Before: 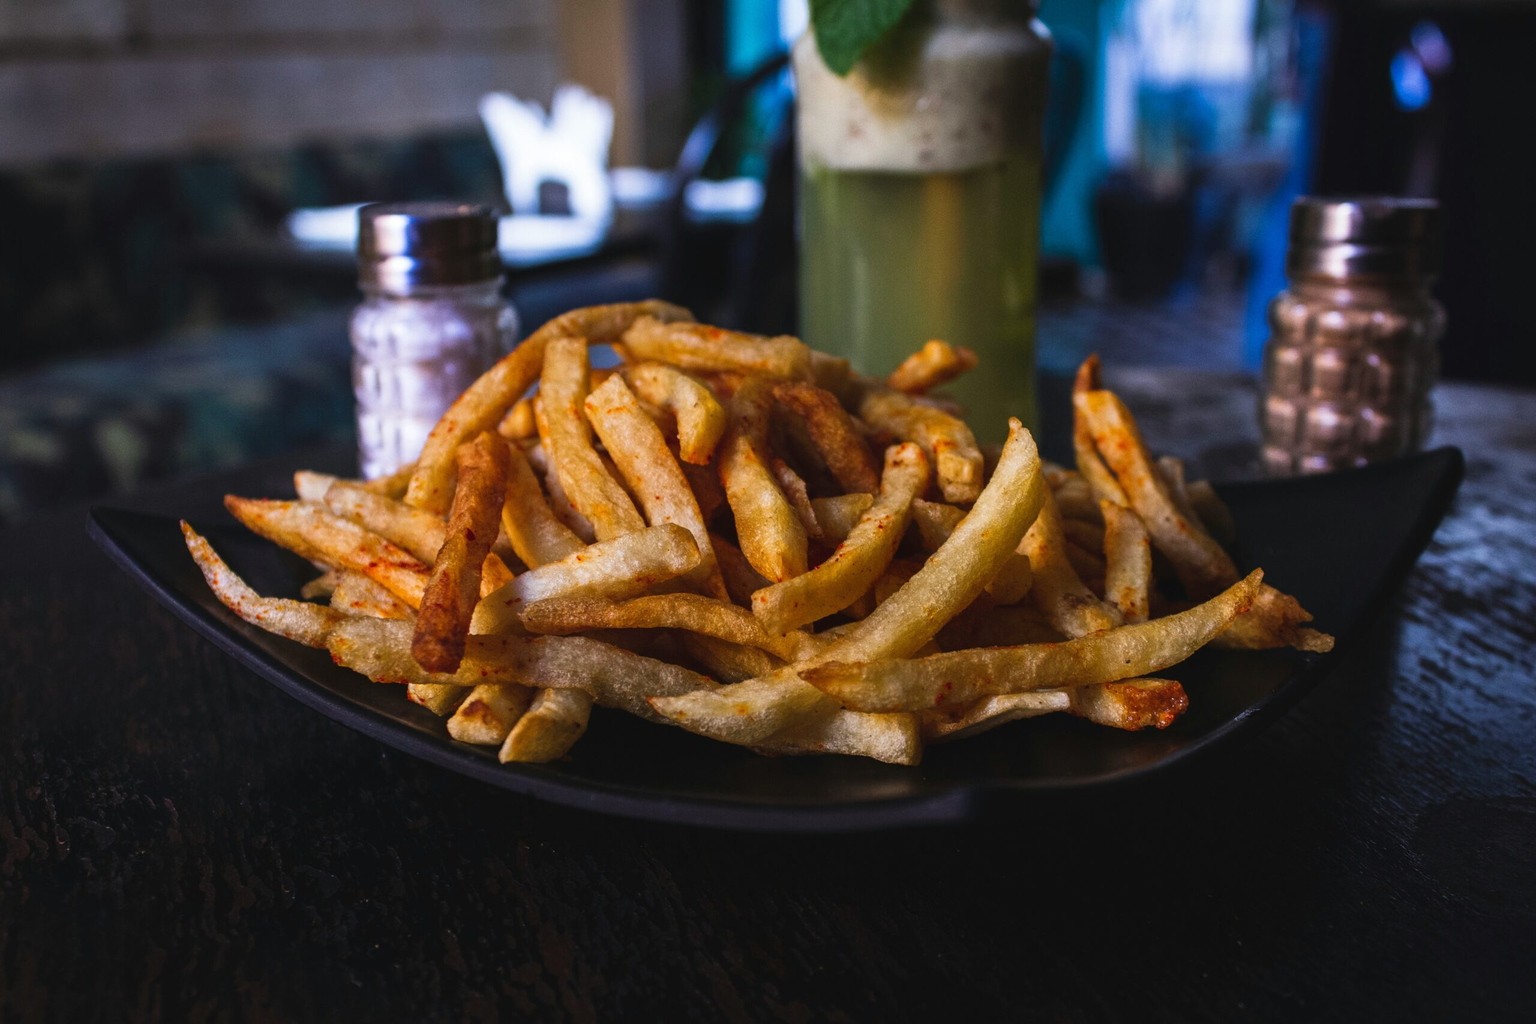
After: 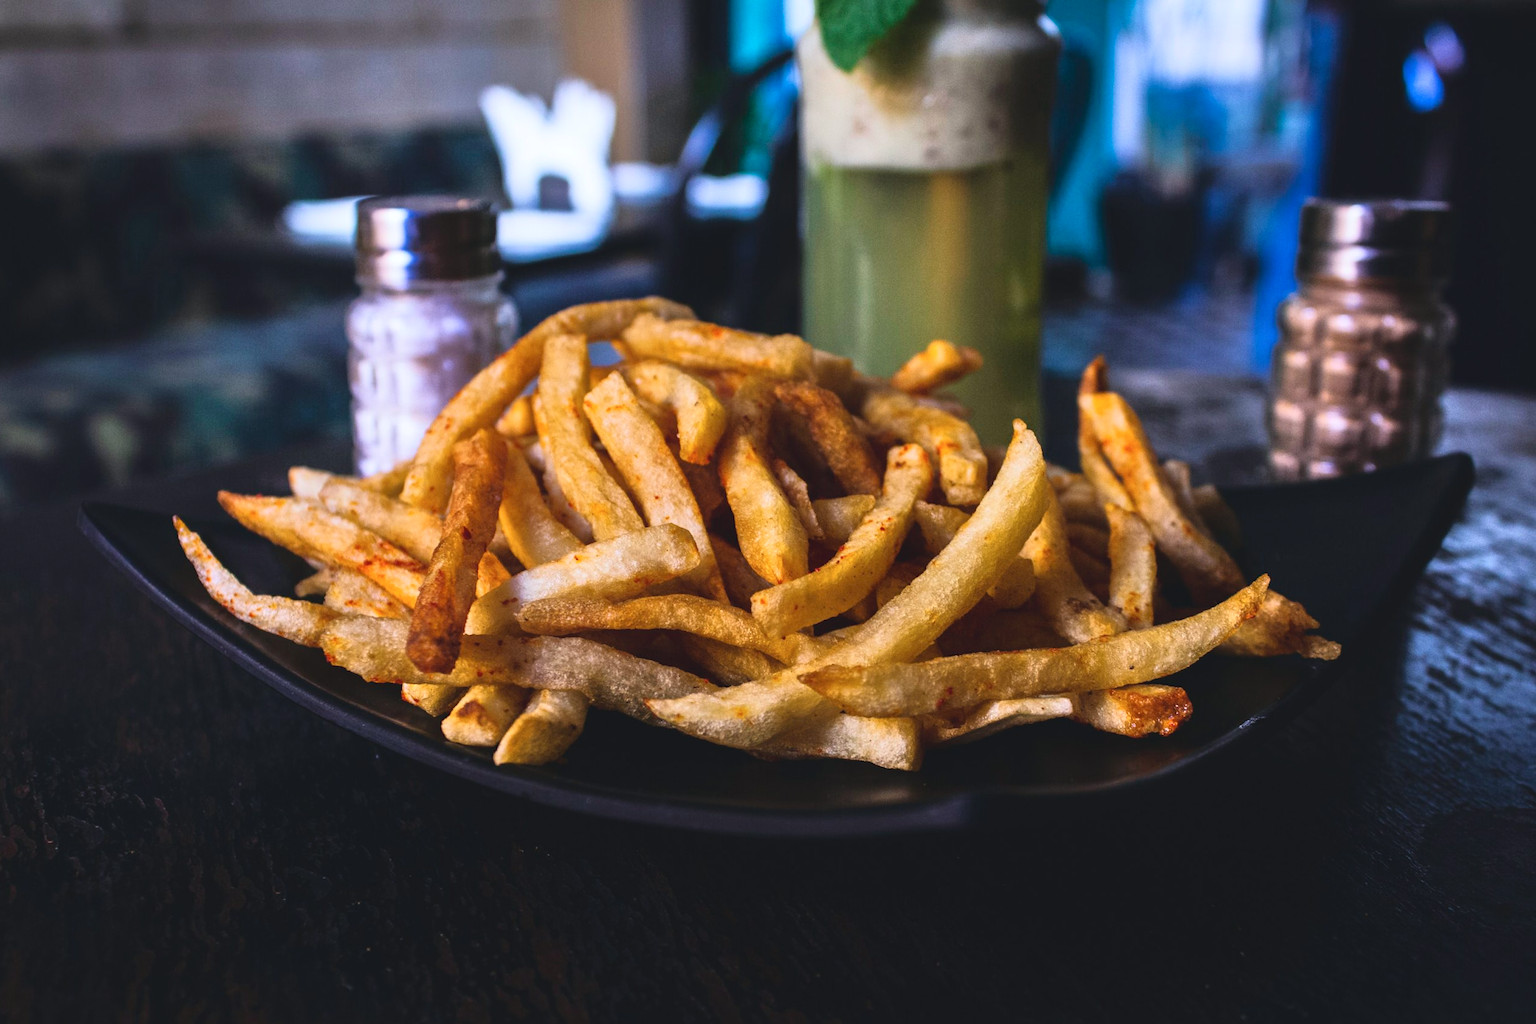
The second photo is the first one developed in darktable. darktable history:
tone equalizer: -8 EV 0.001 EV, -7 EV -0.004 EV, -6 EV 0.009 EV, -5 EV 0.032 EV, -4 EV 0.276 EV, -3 EV 0.644 EV, -2 EV 0.584 EV, -1 EV 0.187 EV, +0 EV 0.024 EV
exposure: exposure 0.161 EV, compensate highlight preservation false
crop and rotate: angle -0.5°
tone curve: curves: ch0 [(0, 0.045) (0.155, 0.169) (0.46, 0.466) (0.751, 0.788) (1, 0.961)]; ch1 [(0, 0) (0.43, 0.408) (0.472, 0.469) (0.505, 0.503) (0.553, 0.555) (0.592, 0.581) (1, 1)]; ch2 [(0, 0) (0.505, 0.495) (0.579, 0.569) (1, 1)], color space Lab, independent channels, preserve colors none
